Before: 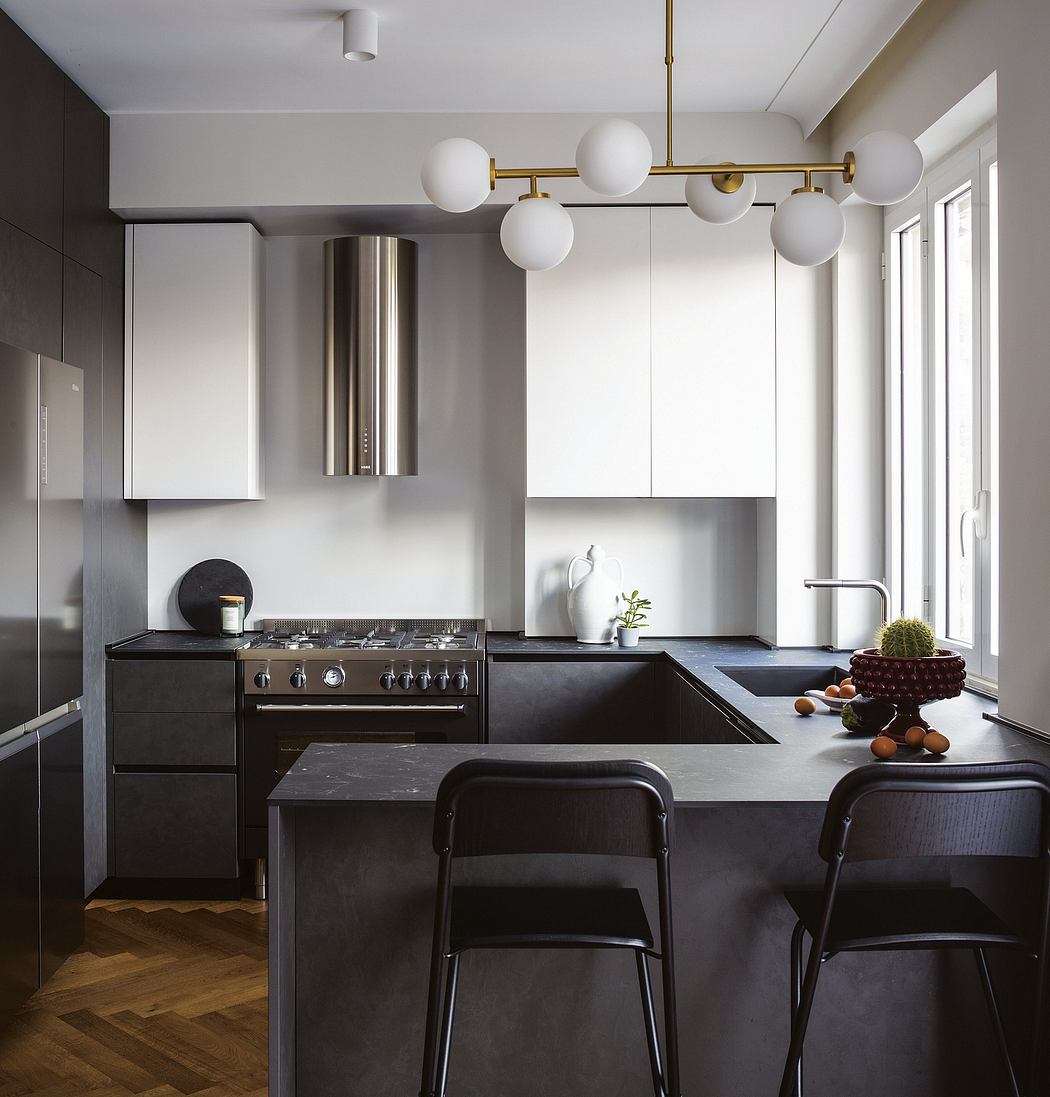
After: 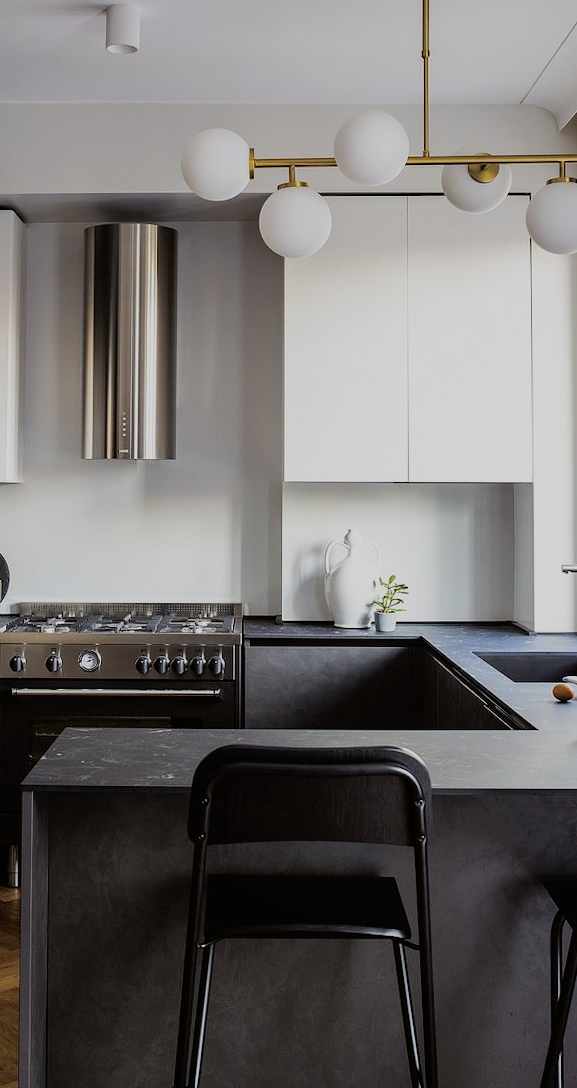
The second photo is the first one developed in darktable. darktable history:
filmic rgb: black relative exposure -7.65 EV, white relative exposure 4.56 EV, hardness 3.61, color science v6 (2022)
bloom: size 13.65%, threshold 98.39%, strength 4.82%
crop and rotate: left 22.516%, right 21.234%
rotate and perspective: rotation 0.226°, lens shift (vertical) -0.042, crop left 0.023, crop right 0.982, crop top 0.006, crop bottom 0.994
